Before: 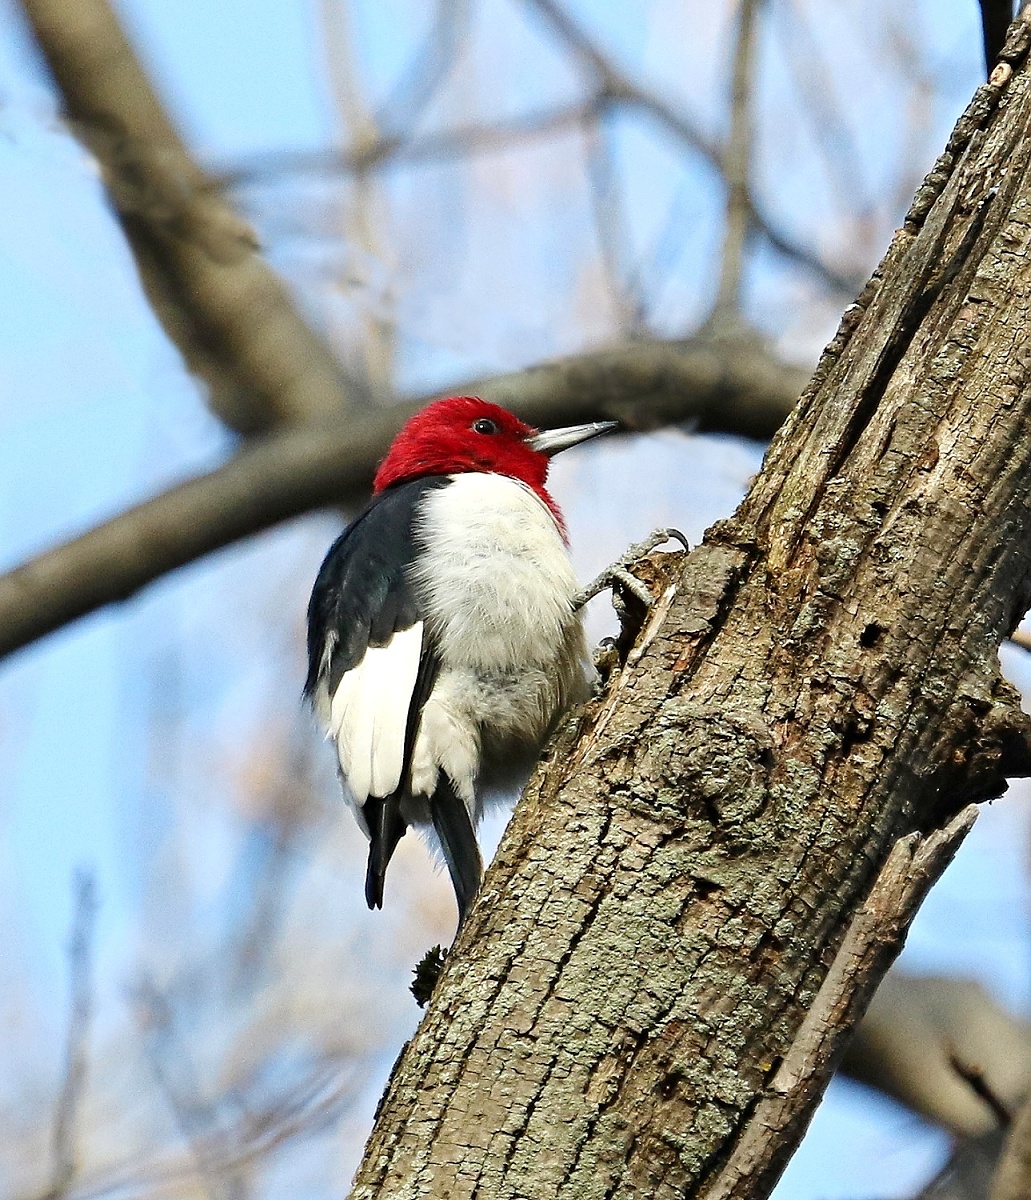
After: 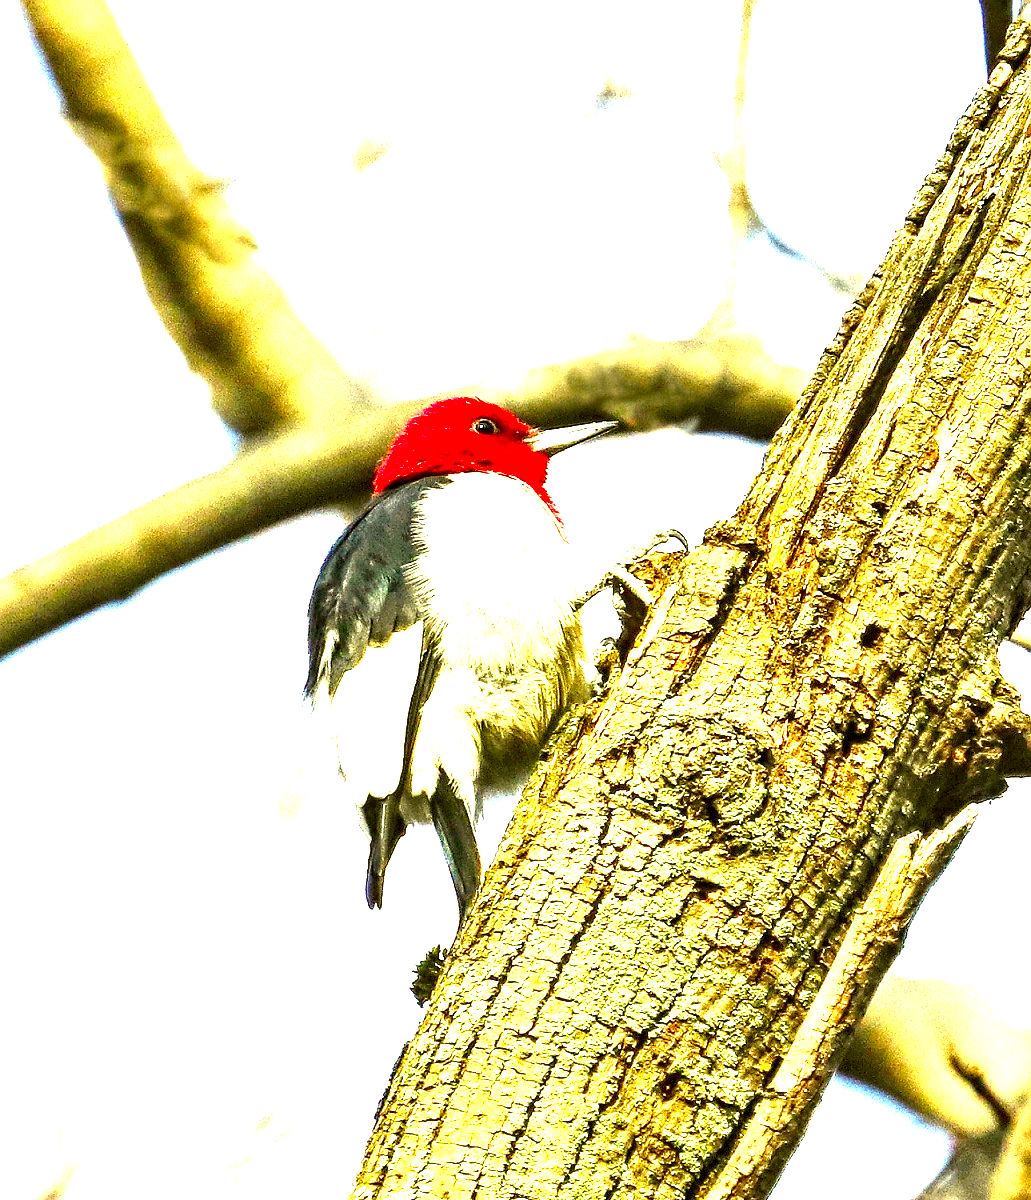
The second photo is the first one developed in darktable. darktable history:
contrast brightness saturation: saturation 0.5
color correction: highlights a* 0.162, highlights b* 29.53, shadows a* -0.162, shadows b* 21.09
local contrast: highlights 80%, shadows 57%, detail 175%, midtone range 0.602
exposure: black level correction 0, exposure 2.327 EV, compensate exposure bias true, compensate highlight preservation false
